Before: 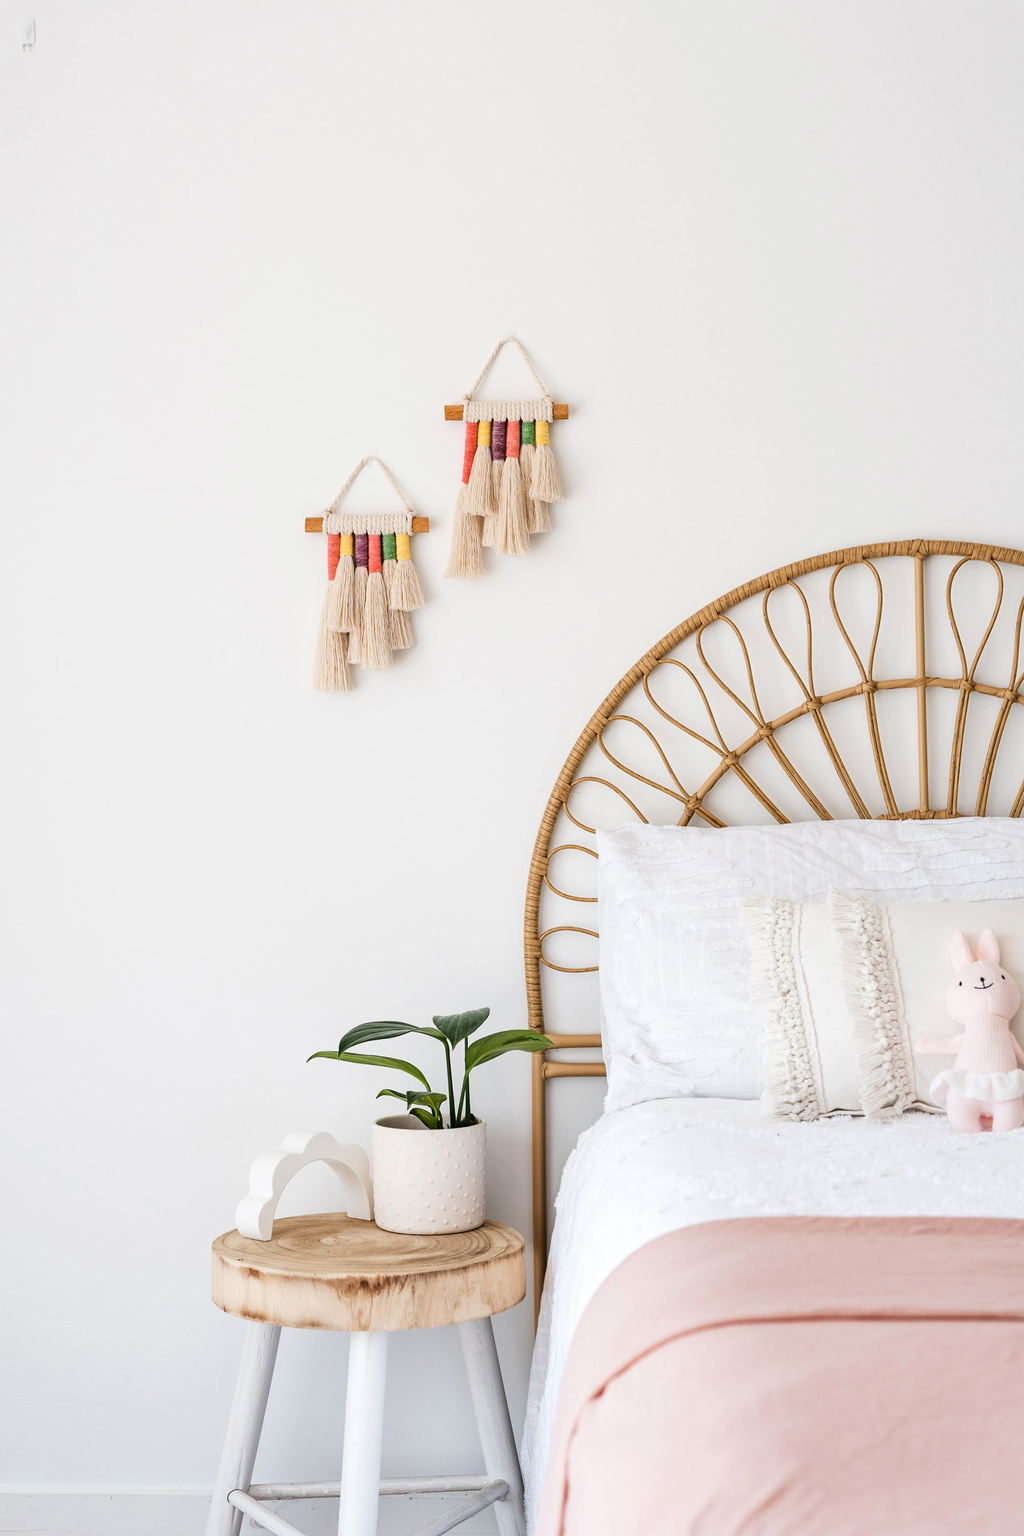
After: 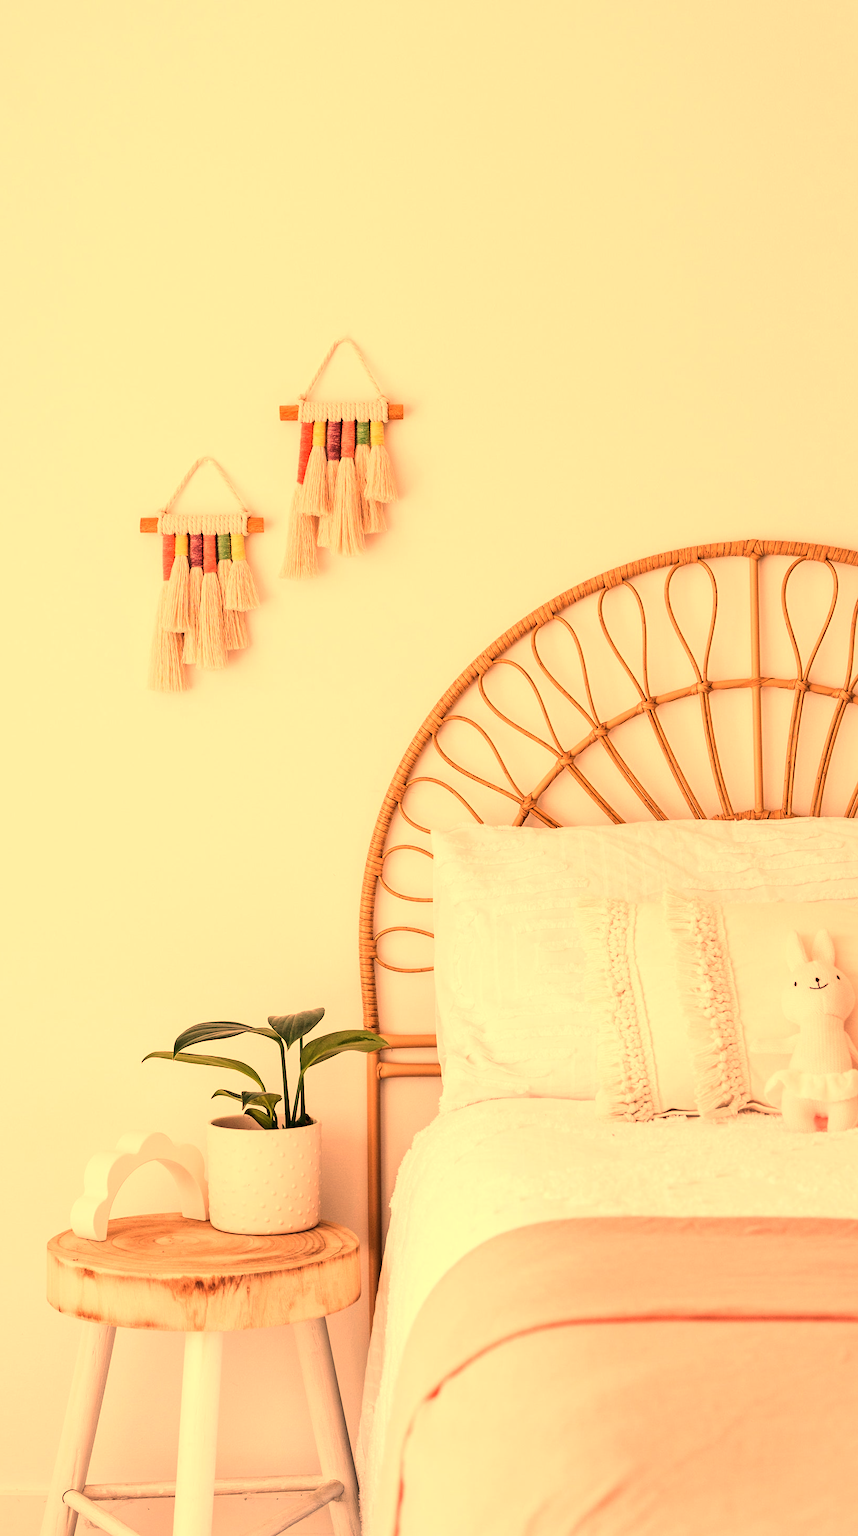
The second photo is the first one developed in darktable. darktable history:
white balance: red 1.467, blue 0.684
crop: left 16.145%
